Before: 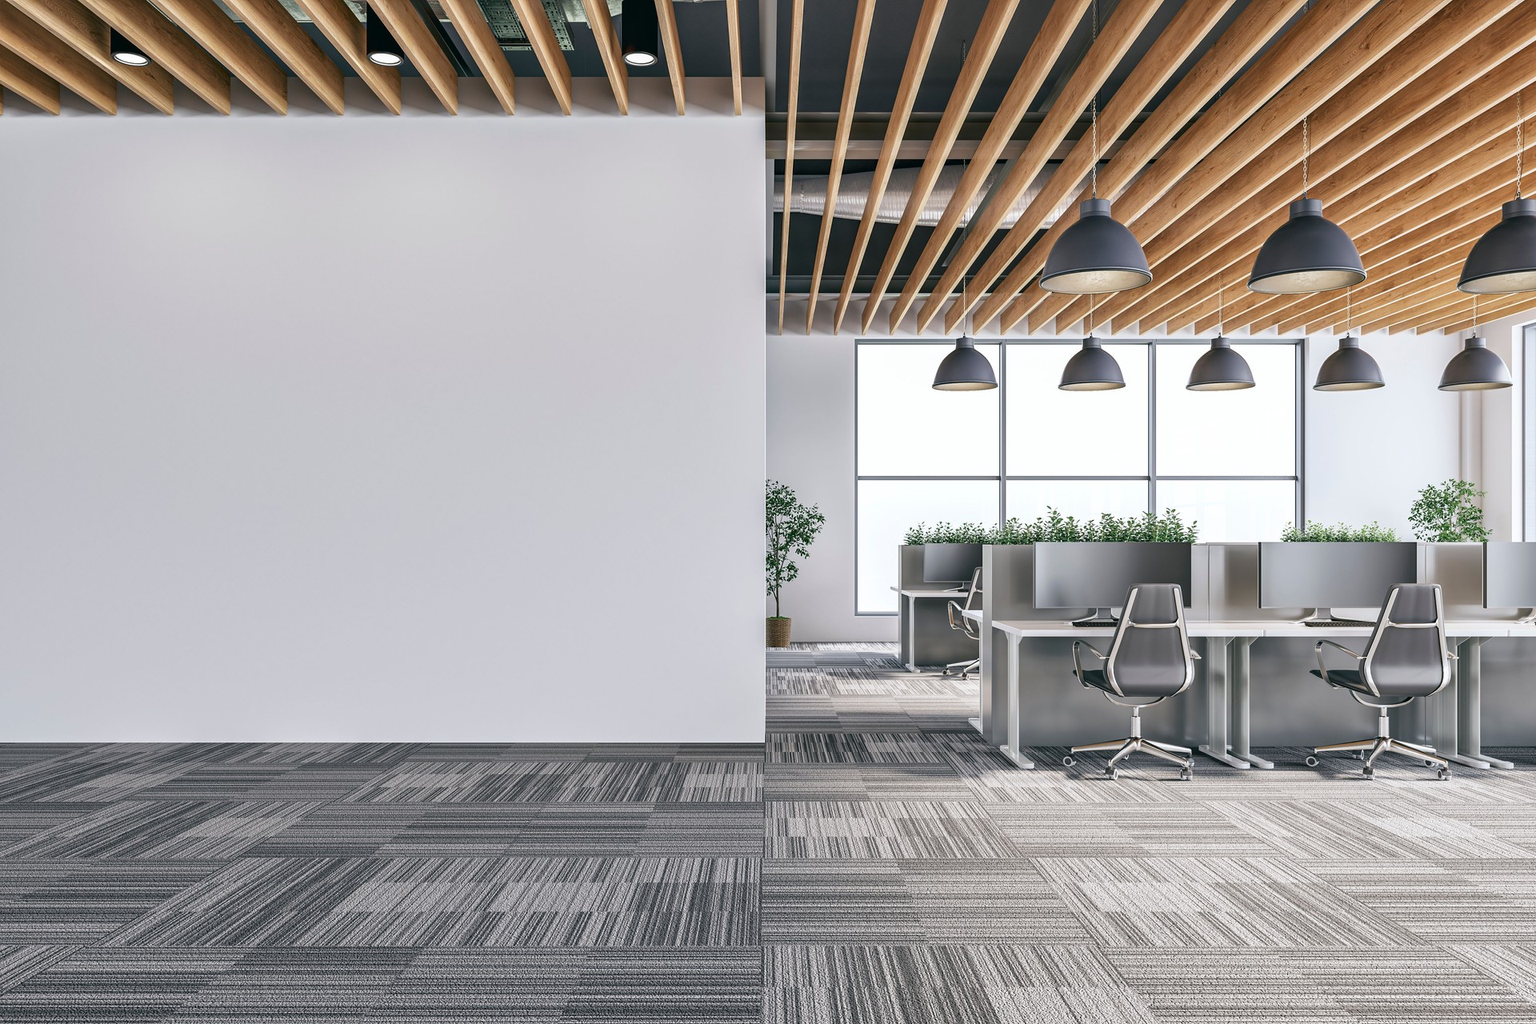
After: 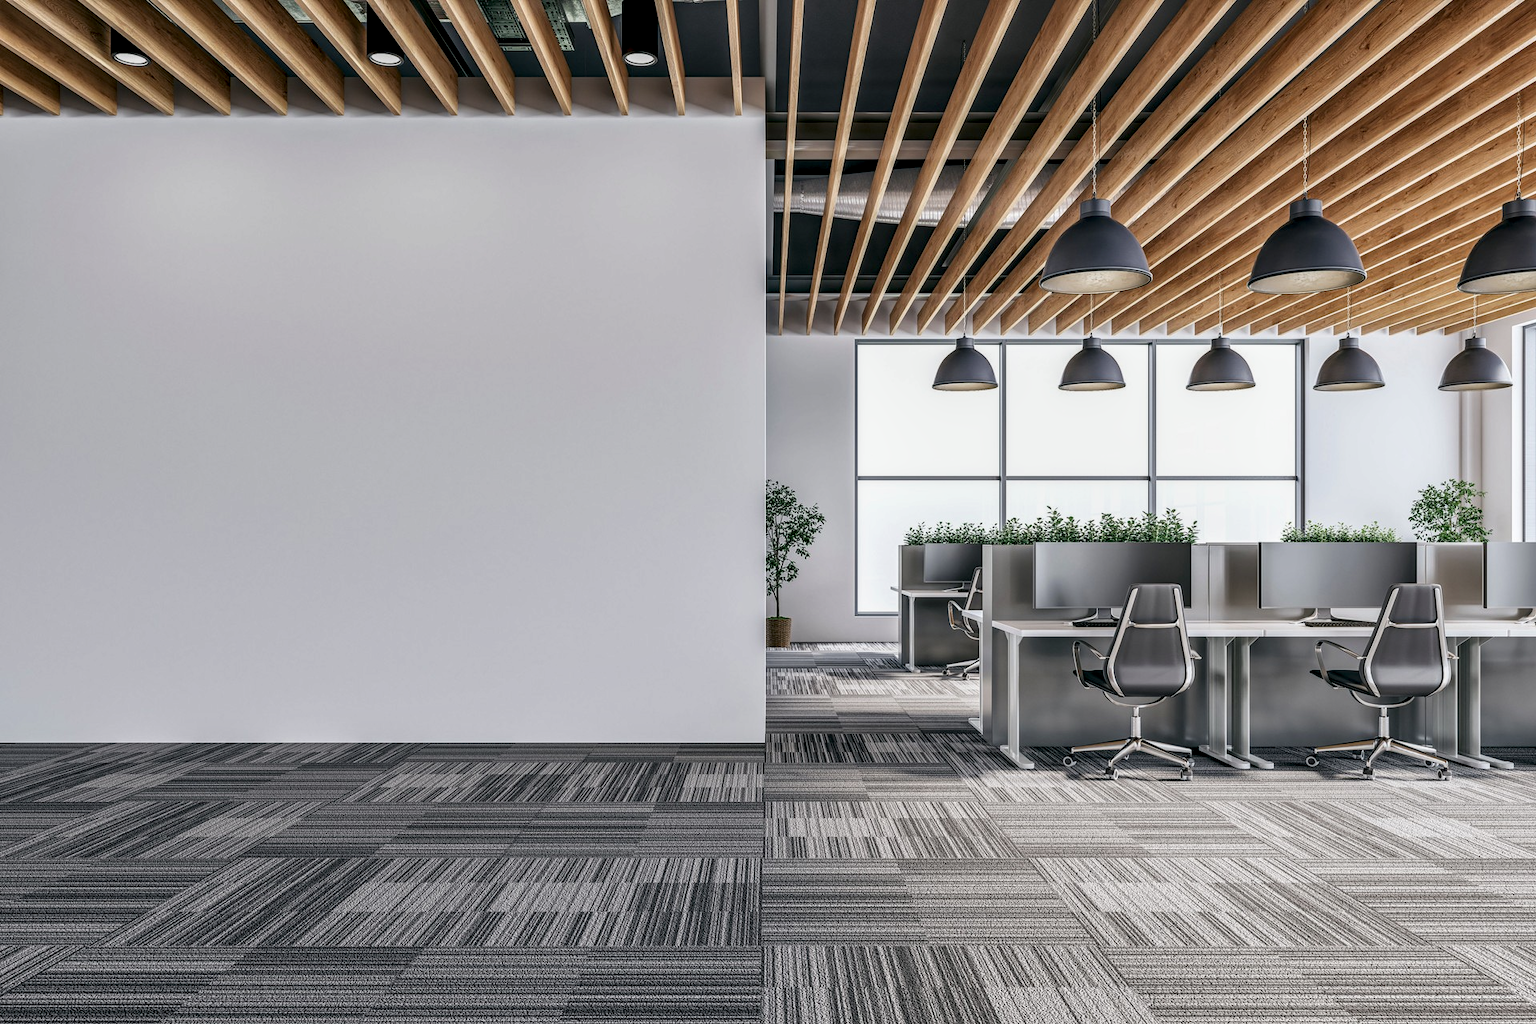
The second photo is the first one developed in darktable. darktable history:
exposure: exposure -0.36 EV, compensate highlight preservation false
local contrast: detail 150%
